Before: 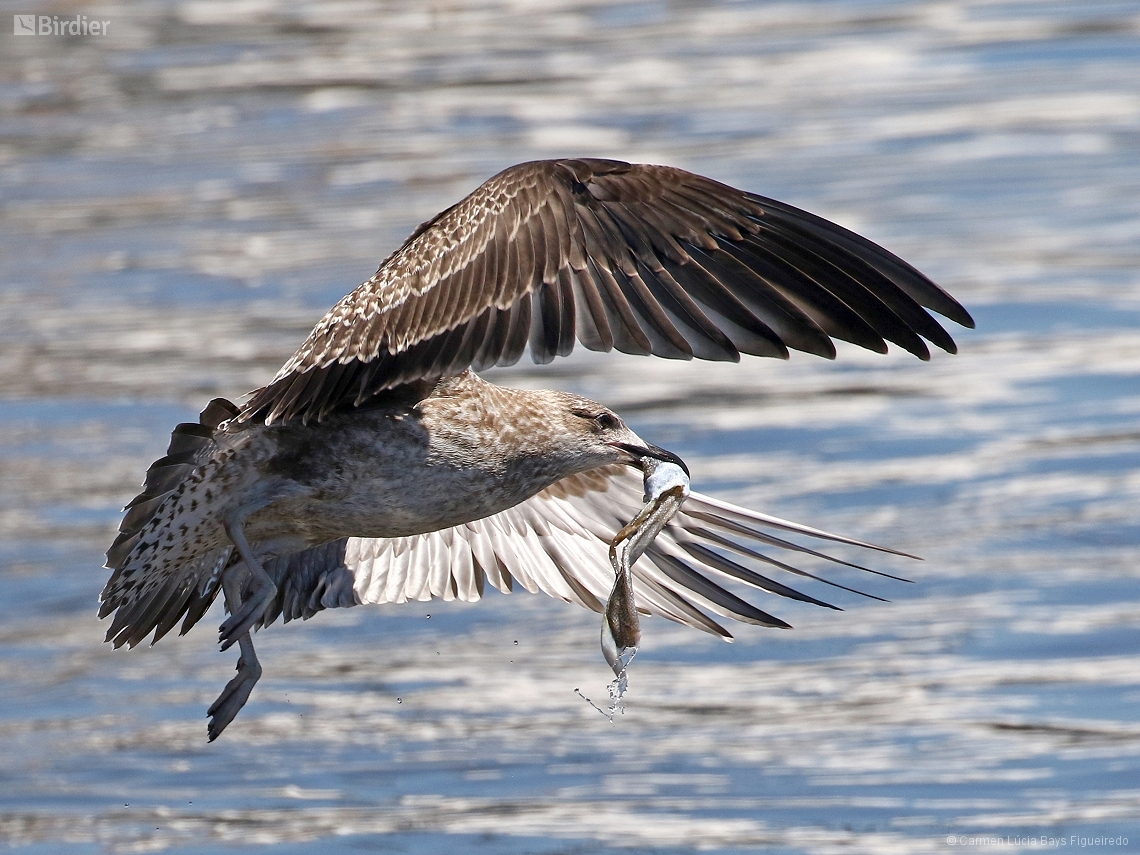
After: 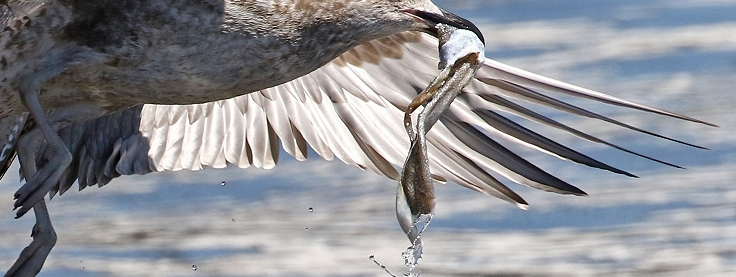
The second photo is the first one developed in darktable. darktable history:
crop: left 18.034%, top 50.644%, right 17.401%, bottom 16.899%
